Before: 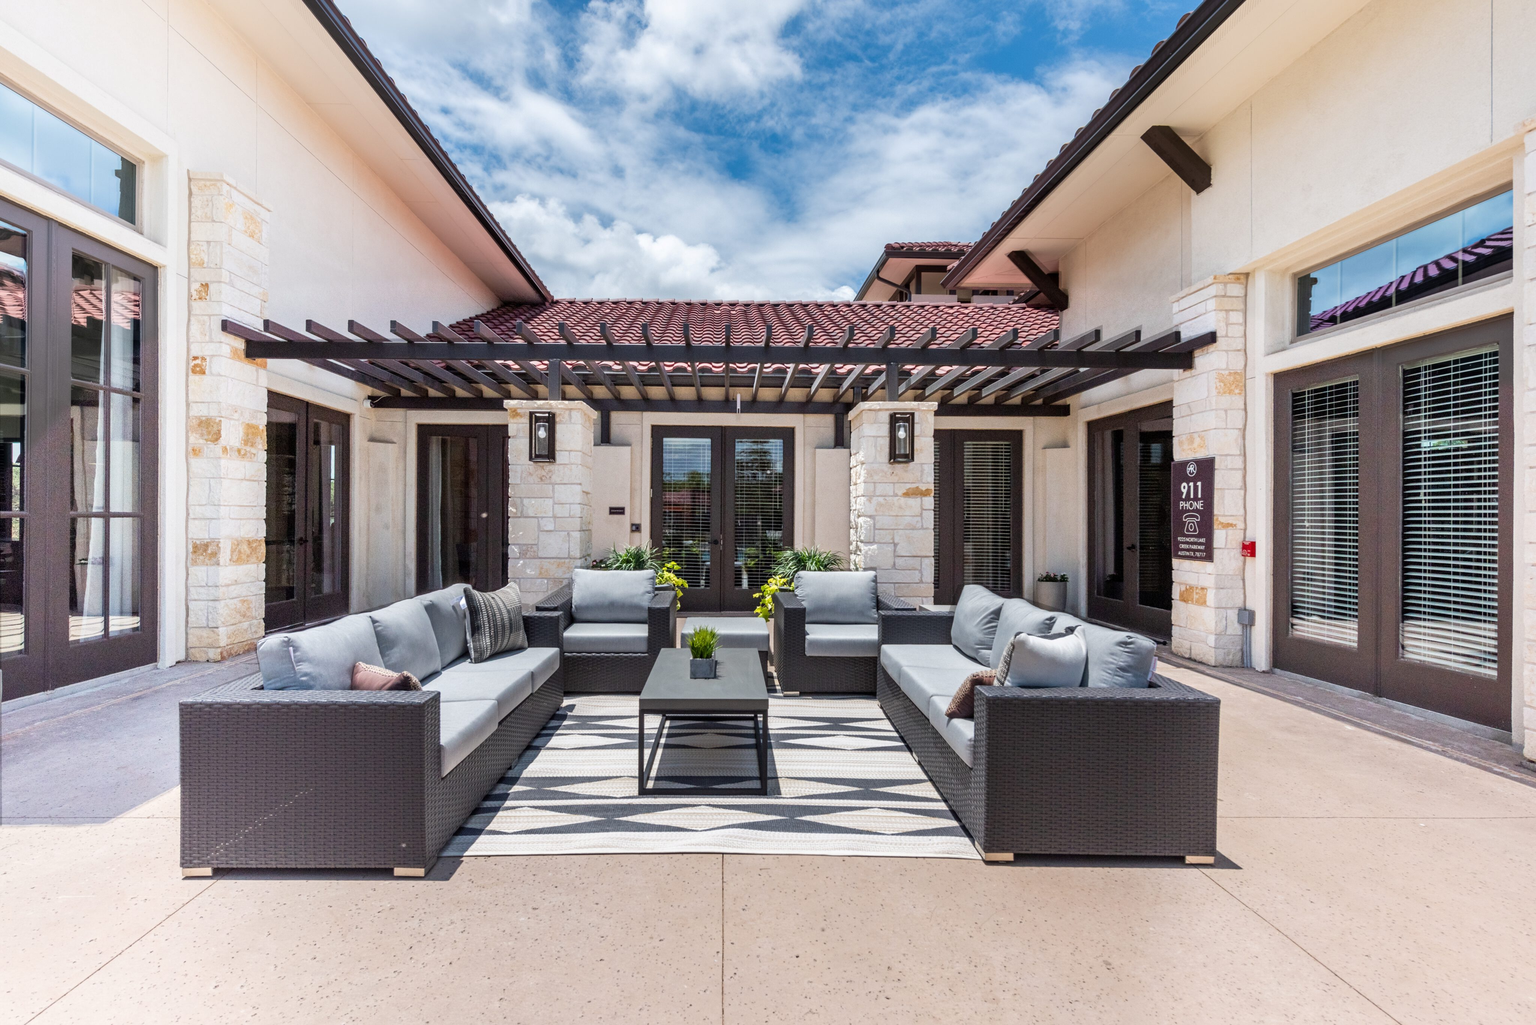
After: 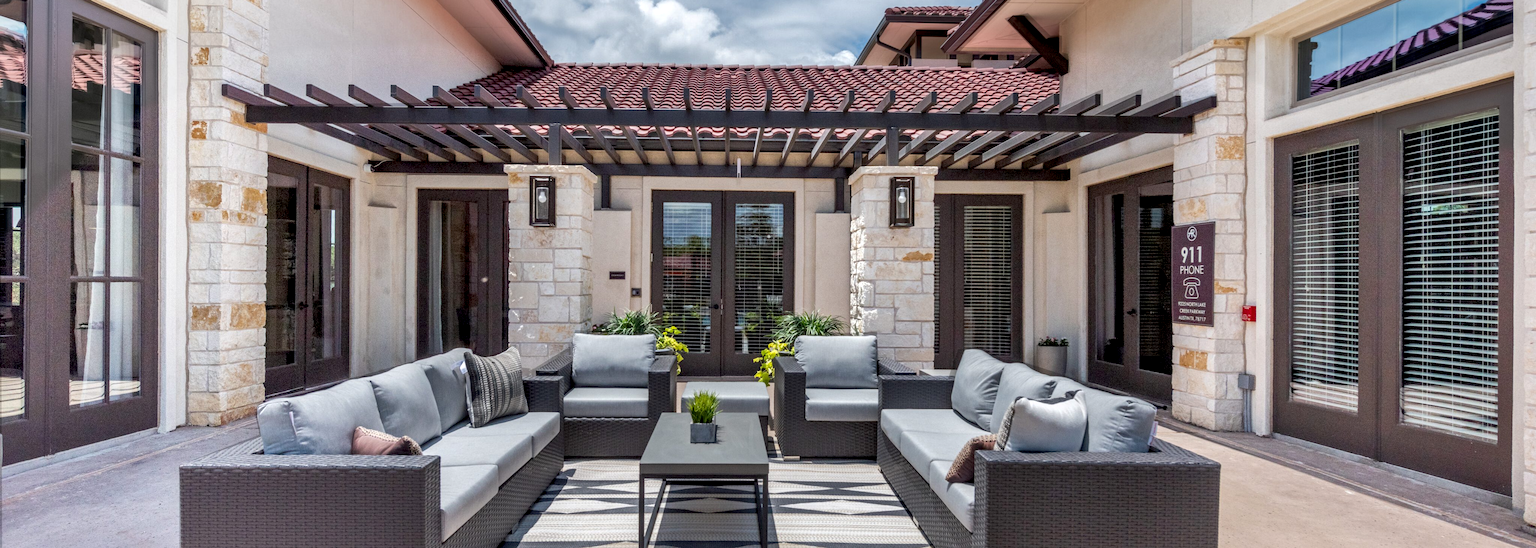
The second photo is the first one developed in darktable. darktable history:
shadows and highlights: on, module defaults
crop and rotate: top 23.043%, bottom 23.437%
local contrast: highlights 25%, shadows 75%, midtone range 0.75
